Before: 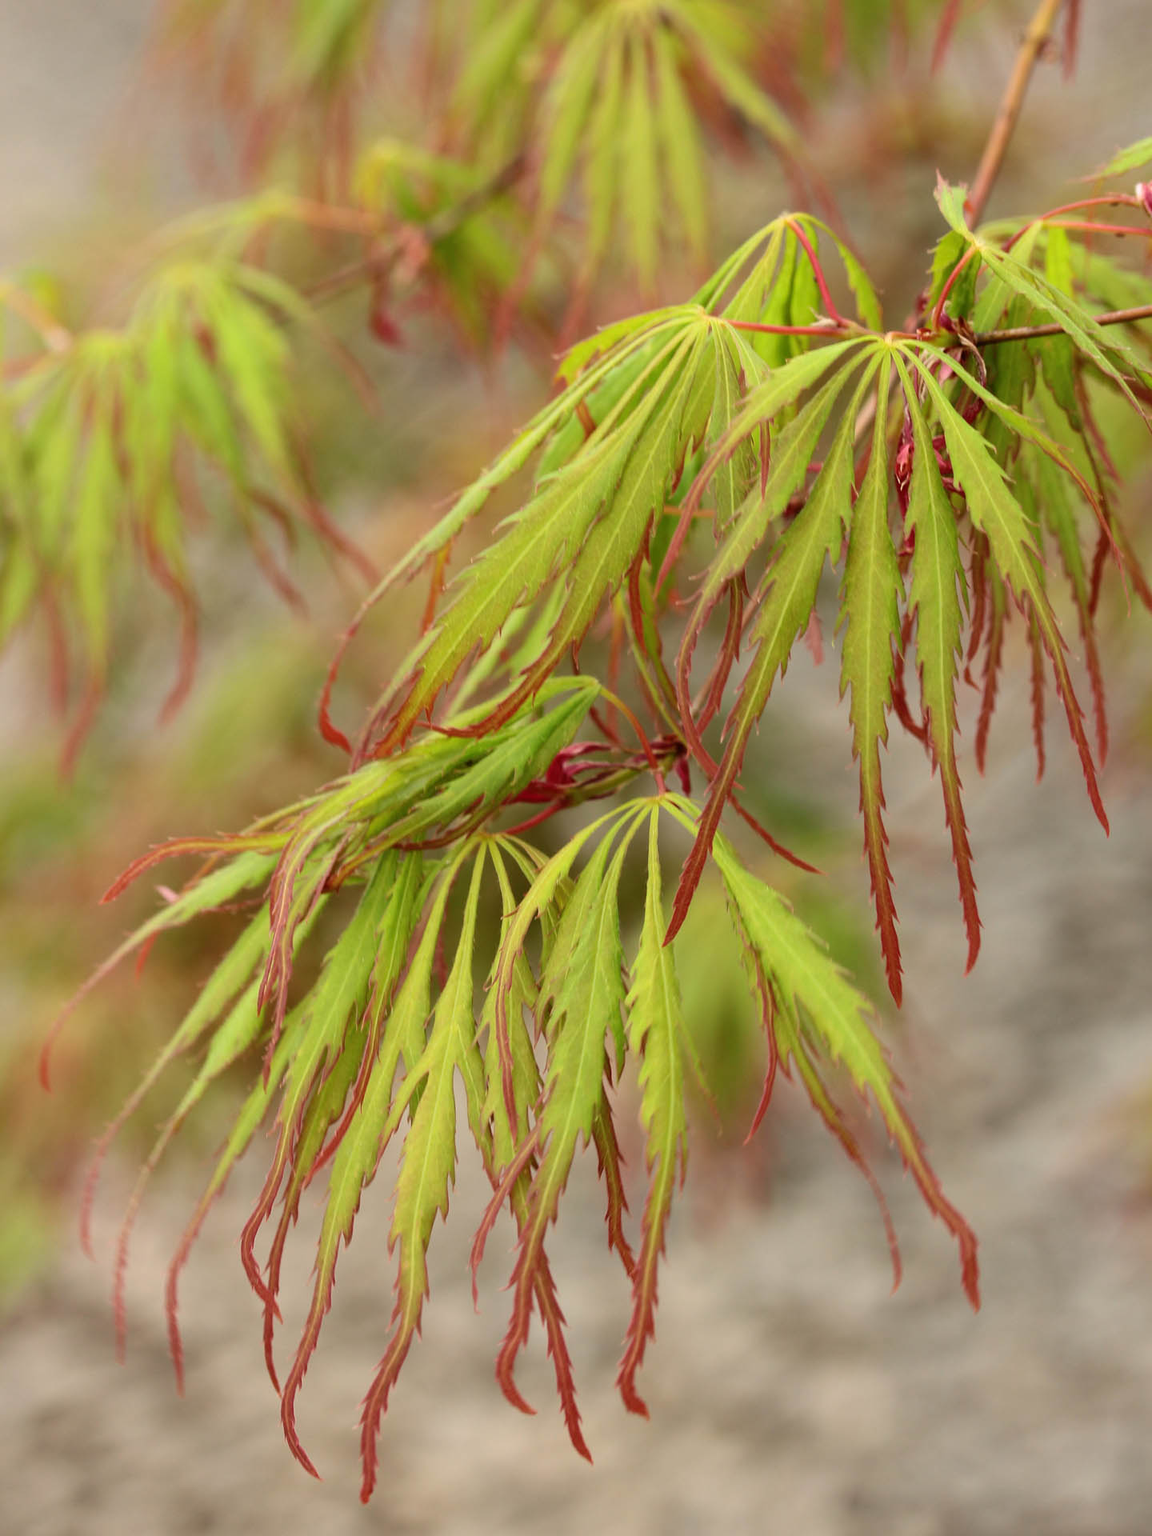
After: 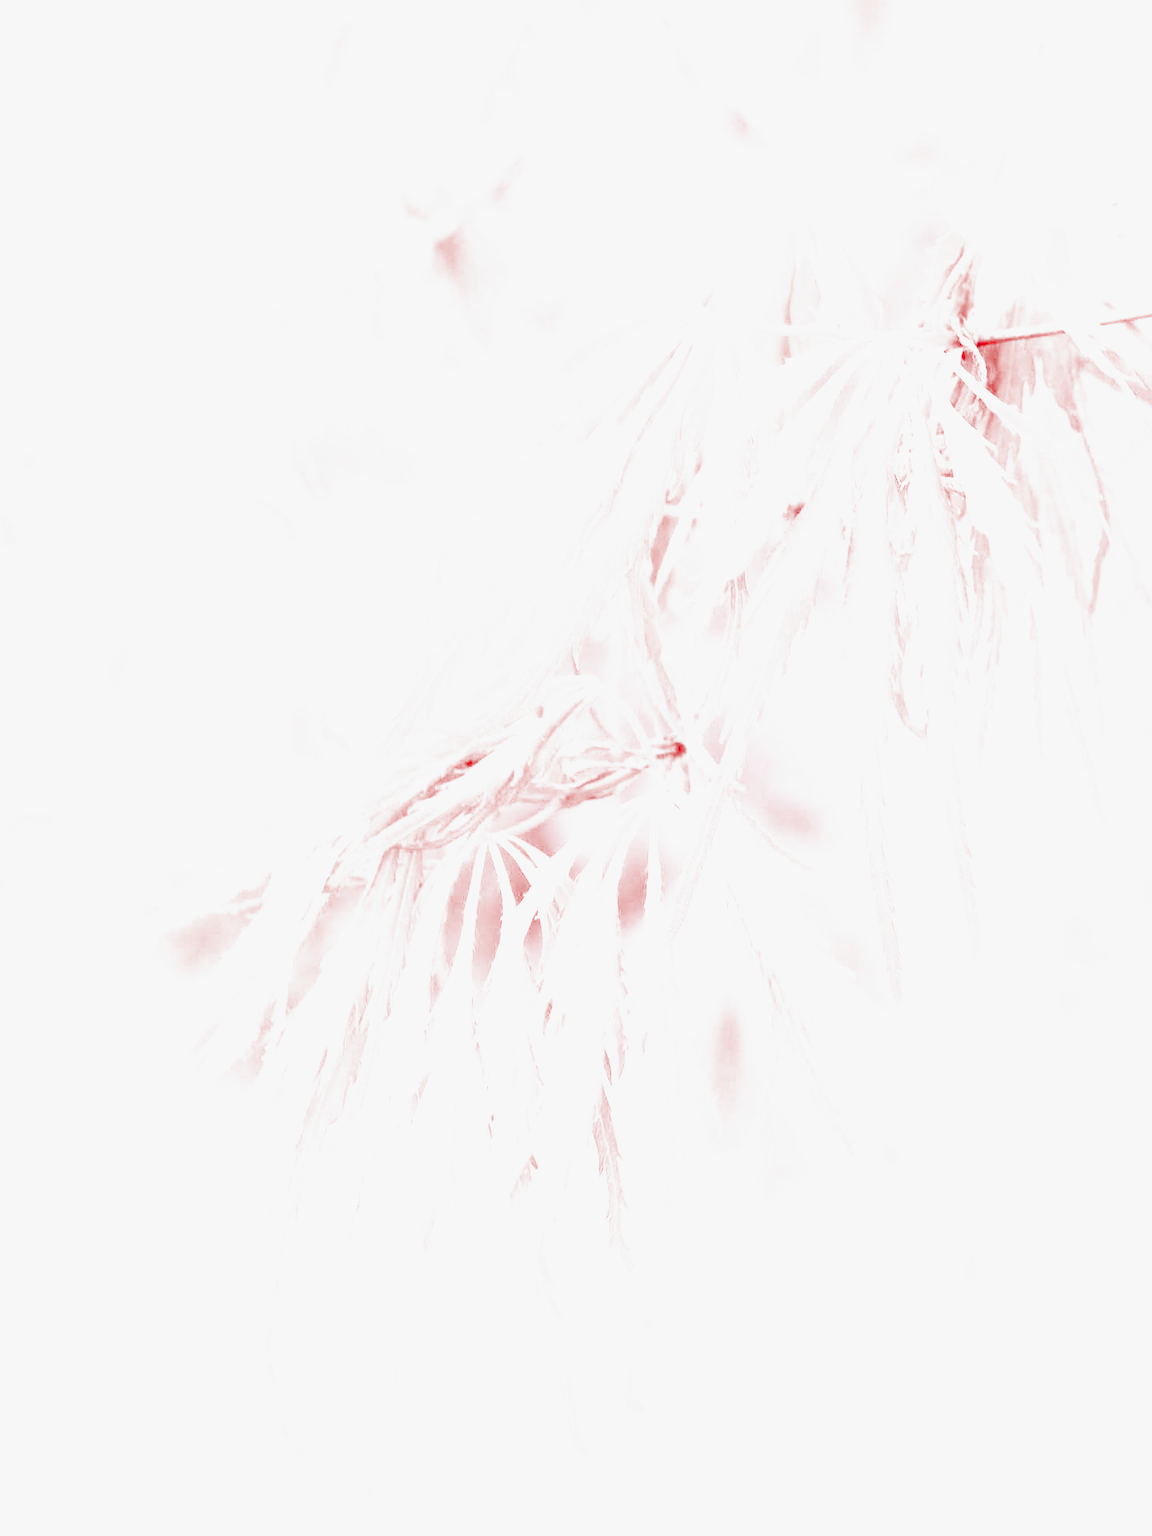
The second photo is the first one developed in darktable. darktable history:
white balance: red 8, blue 8
shadows and highlights: shadows -20, white point adjustment -2, highlights -35
filmic rgb: black relative exposure -5 EV, white relative exposure 3.5 EV, hardness 3.19, contrast 1.5, highlights saturation mix -50%
